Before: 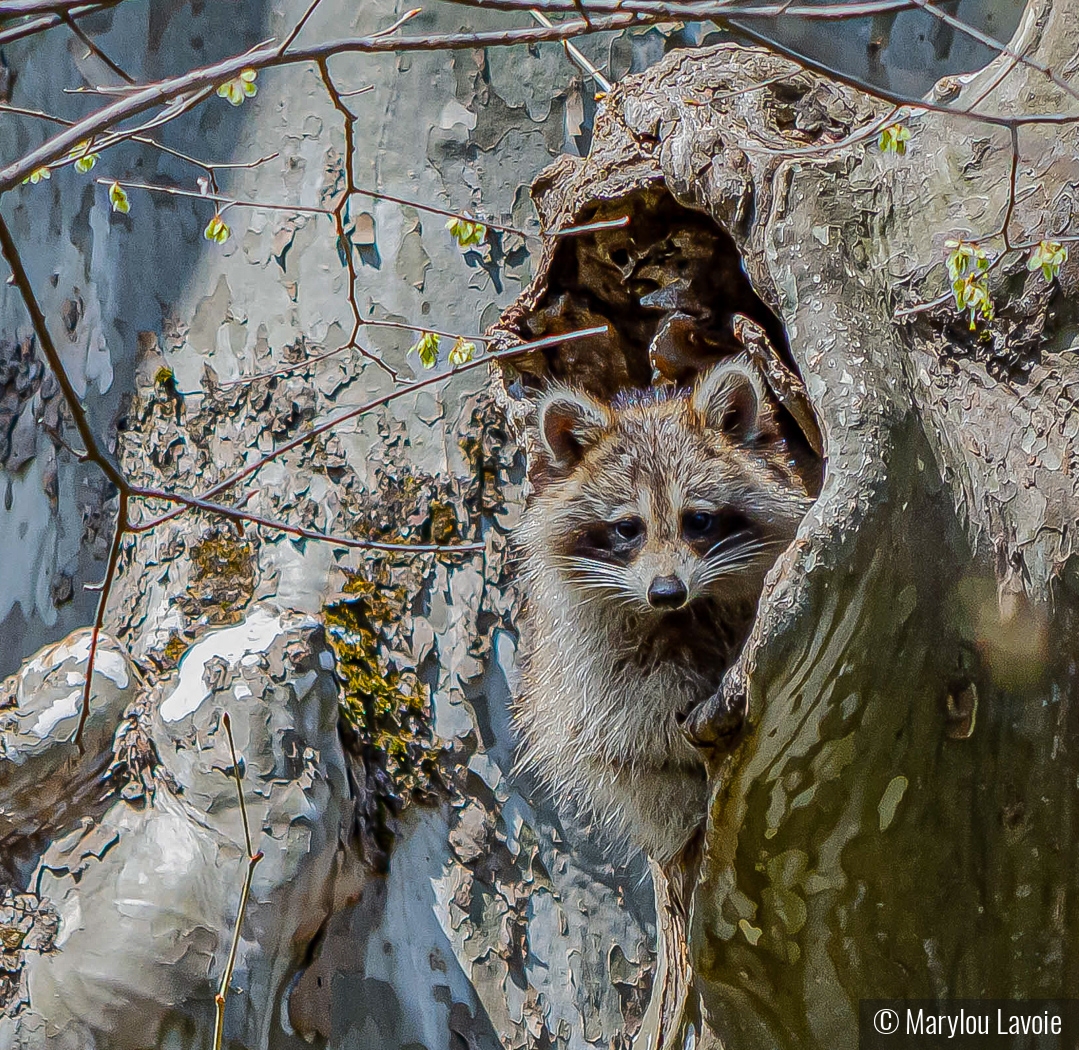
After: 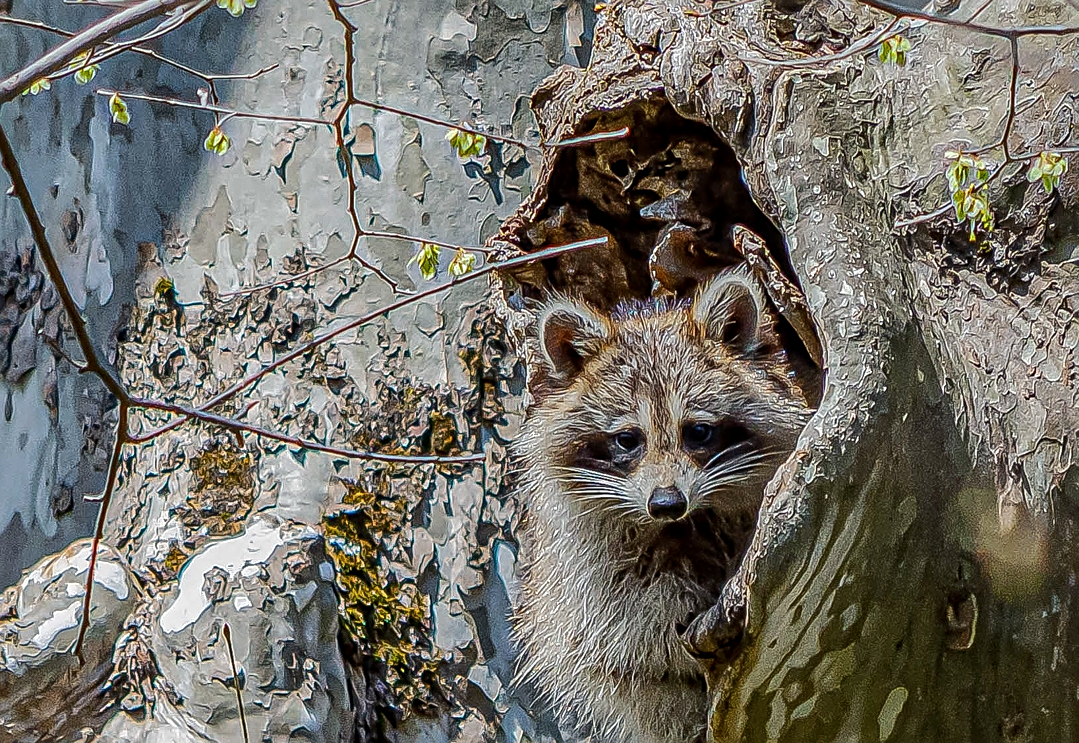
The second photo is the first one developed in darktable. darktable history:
crop and rotate: top 8.506%, bottom 20.695%
sharpen: on, module defaults
local contrast: on, module defaults
